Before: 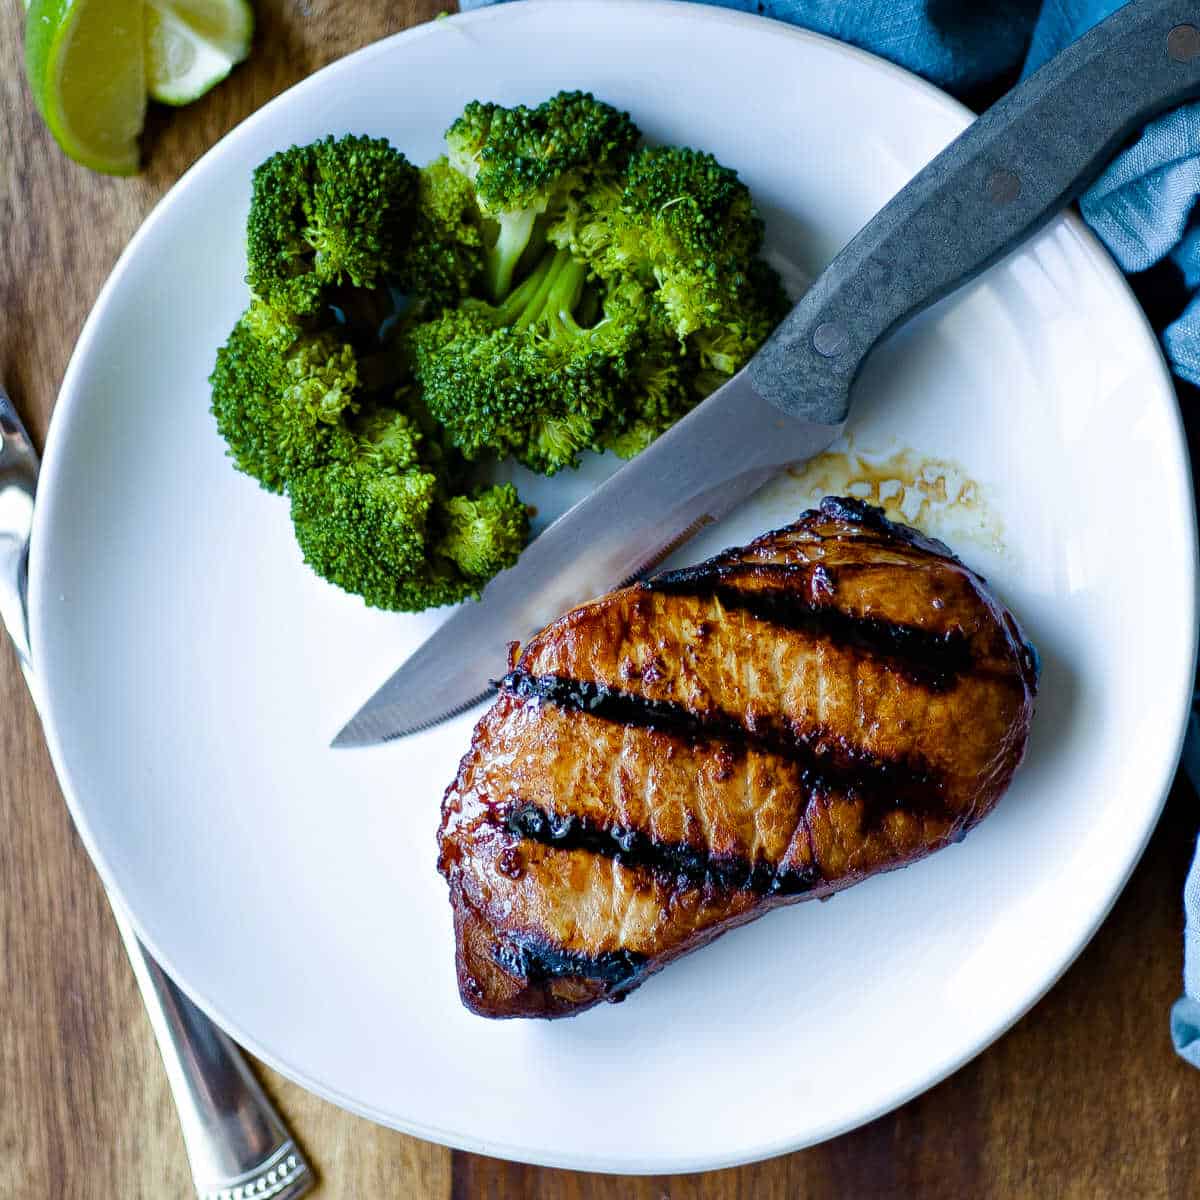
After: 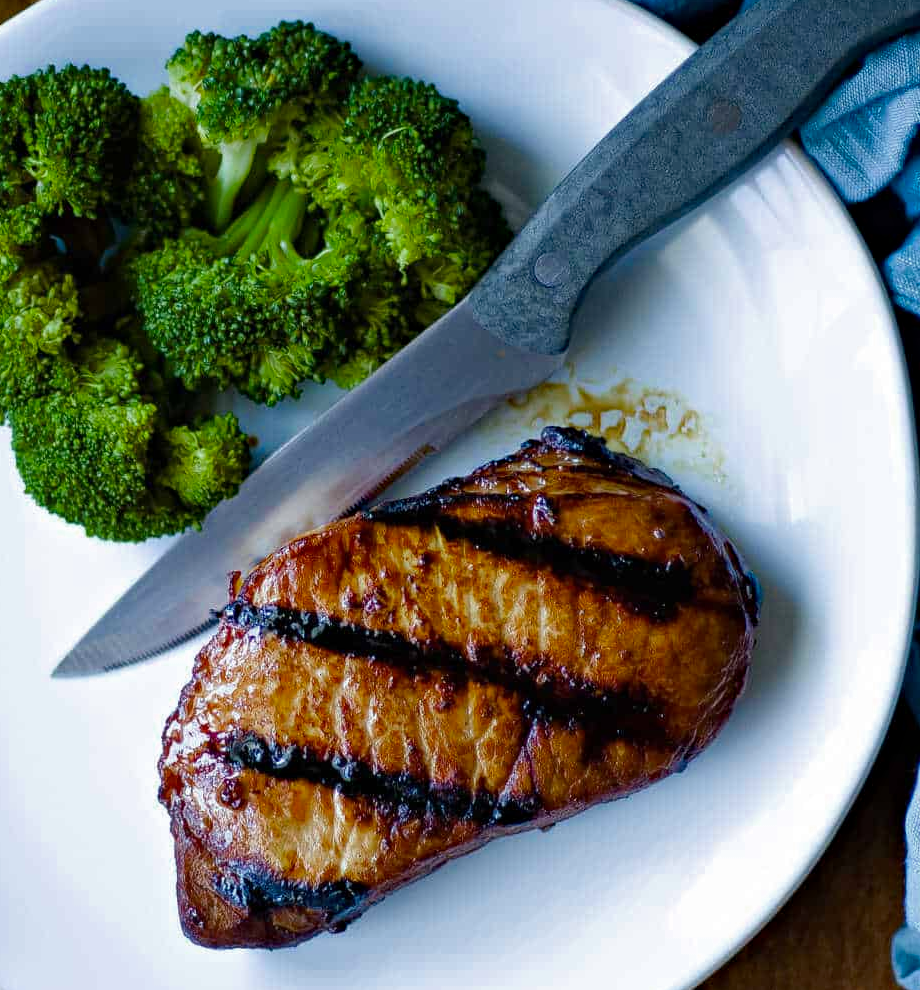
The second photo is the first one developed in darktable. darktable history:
color zones: curves: ch0 [(0, 0.425) (0.143, 0.422) (0.286, 0.42) (0.429, 0.419) (0.571, 0.419) (0.714, 0.42) (0.857, 0.422) (1, 0.425)]
crop: left 23.251%, top 5.867%, bottom 11.558%
haze removal: compatibility mode true, adaptive false
